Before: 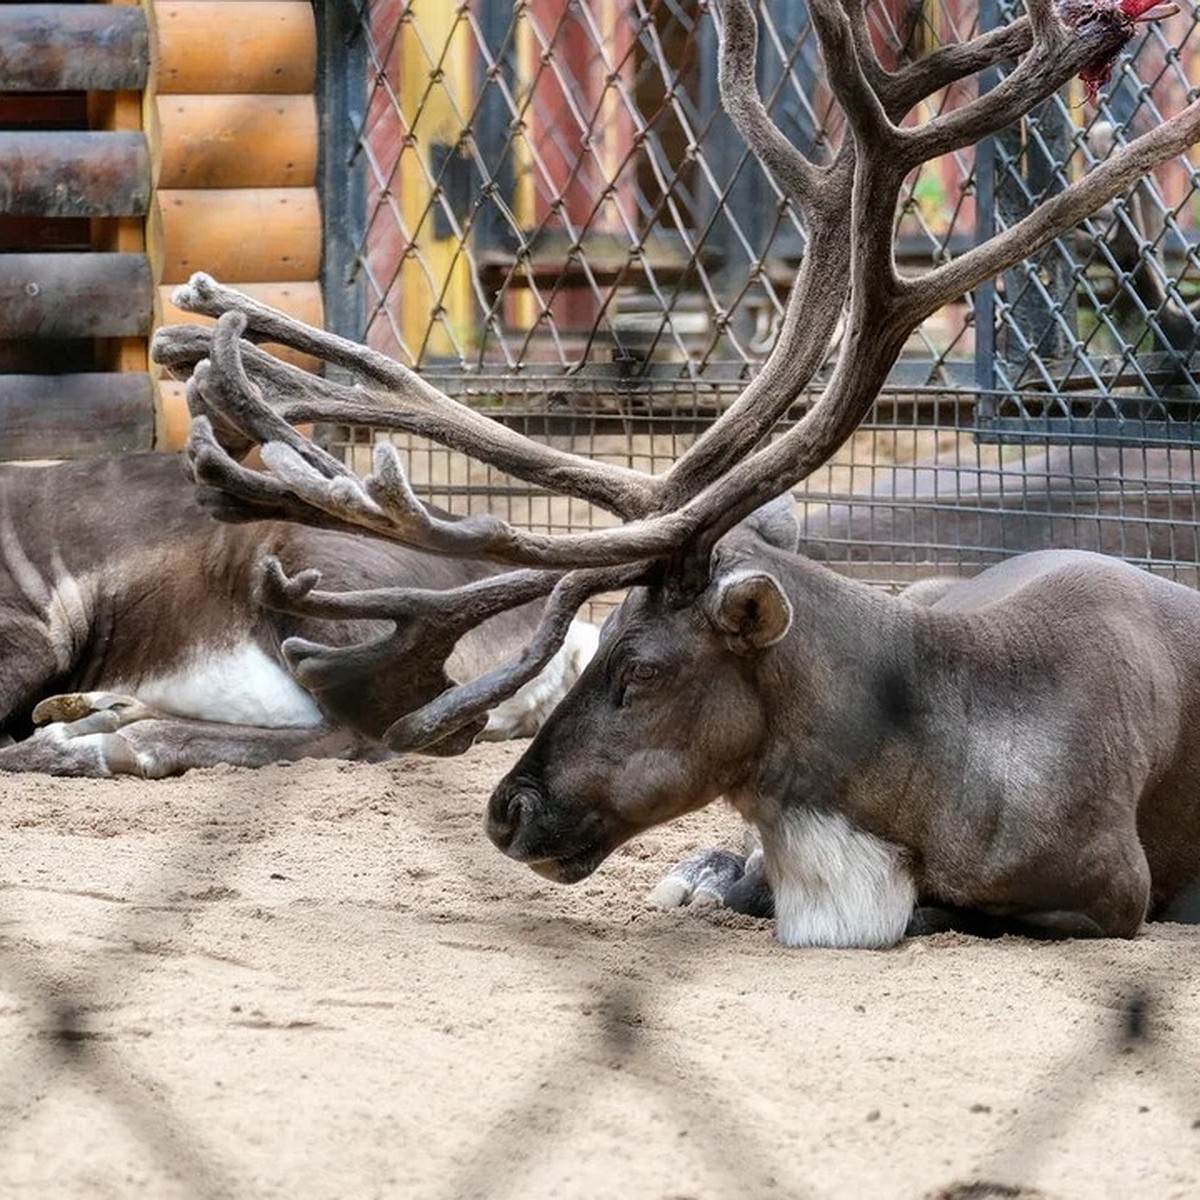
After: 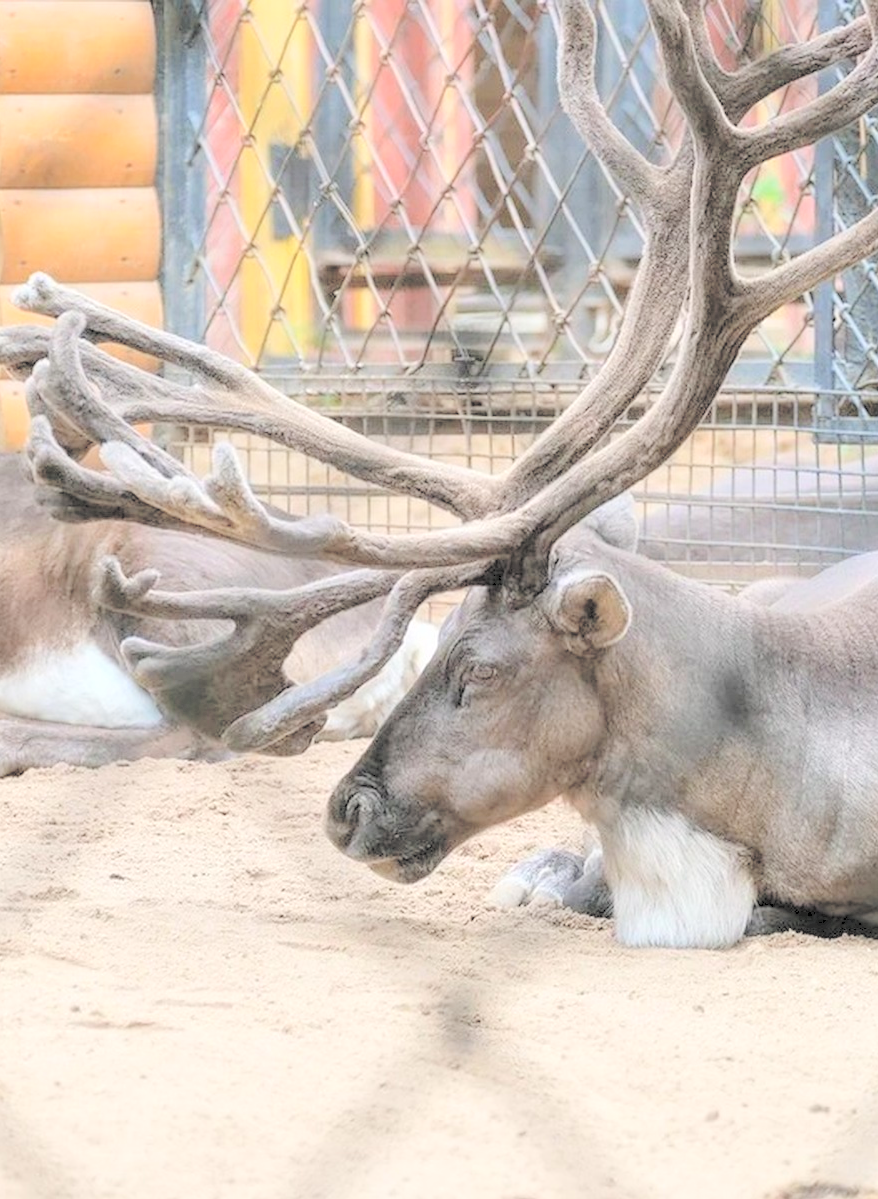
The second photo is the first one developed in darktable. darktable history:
crop: left 13.443%, right 13.31%
contrast brightness saturation: brightness 1
